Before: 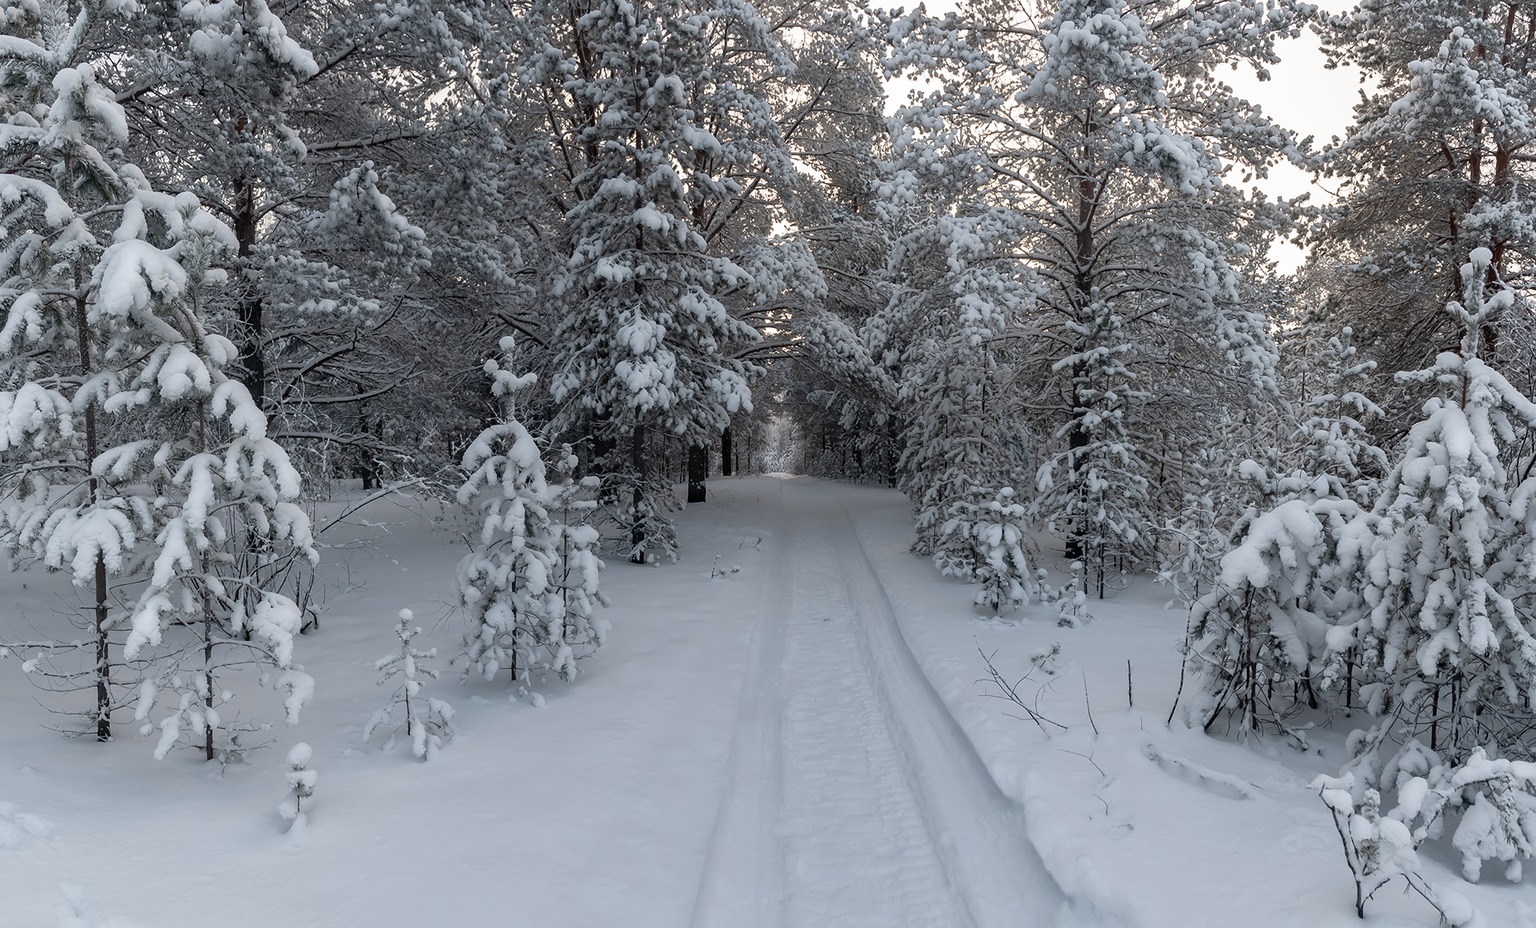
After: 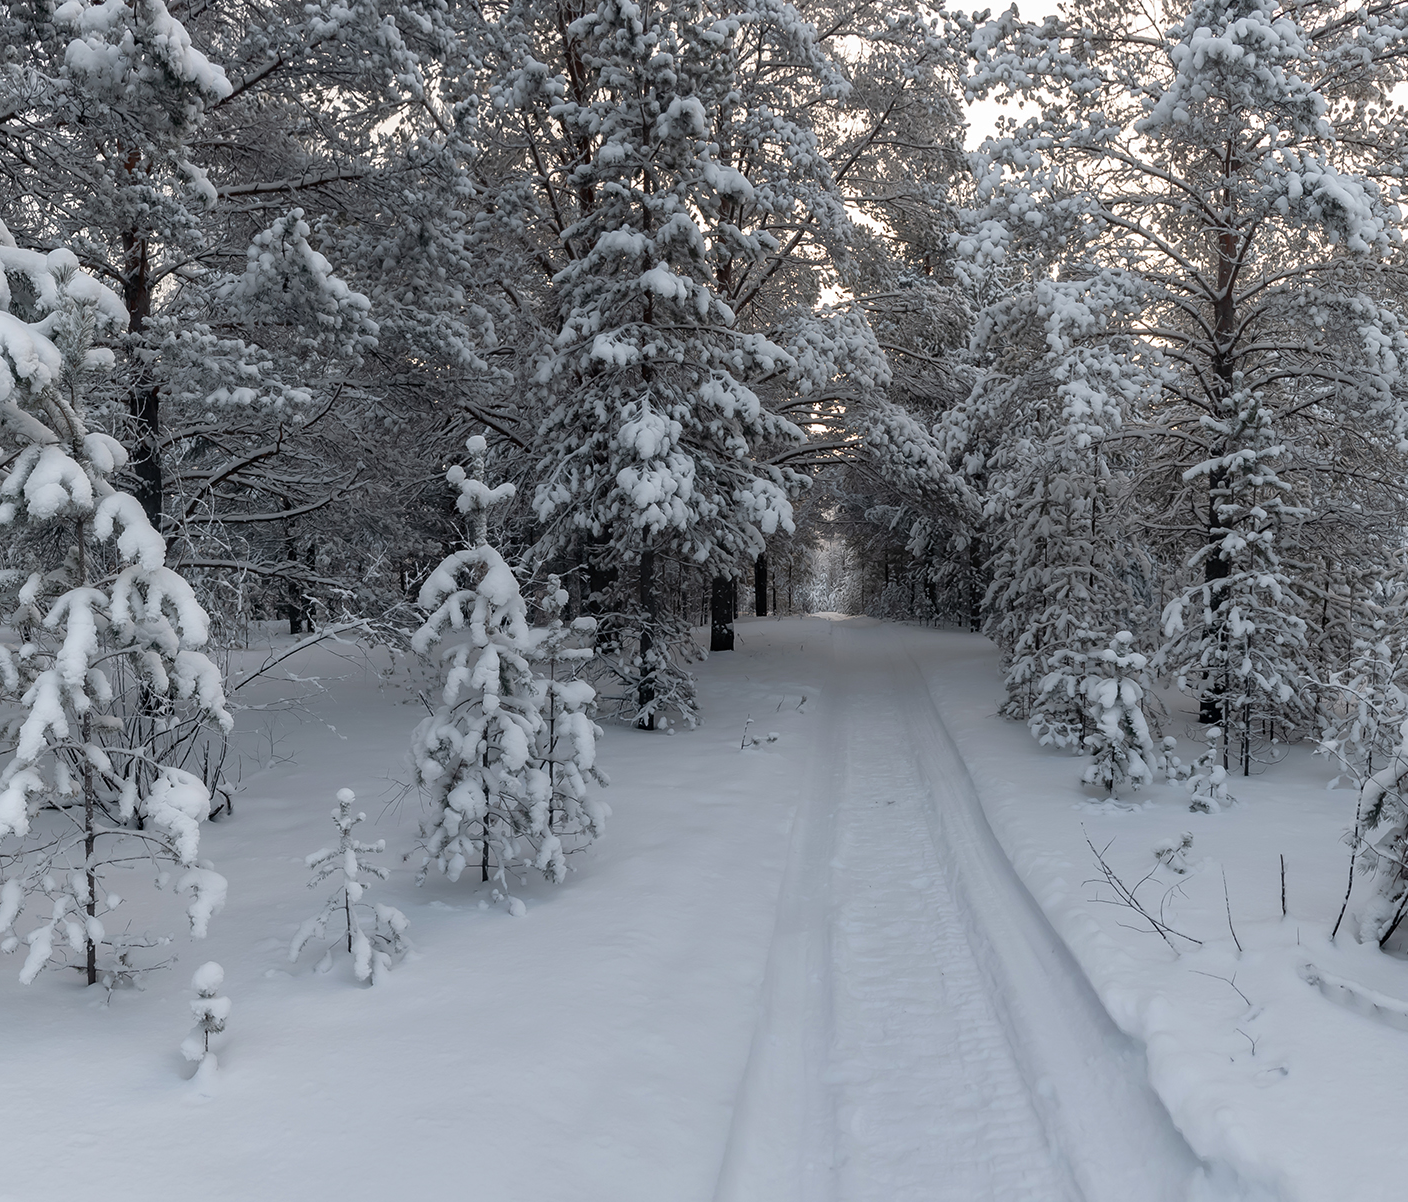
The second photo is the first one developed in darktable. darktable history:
crop and rotate: left 9.058%, right 20.109%
